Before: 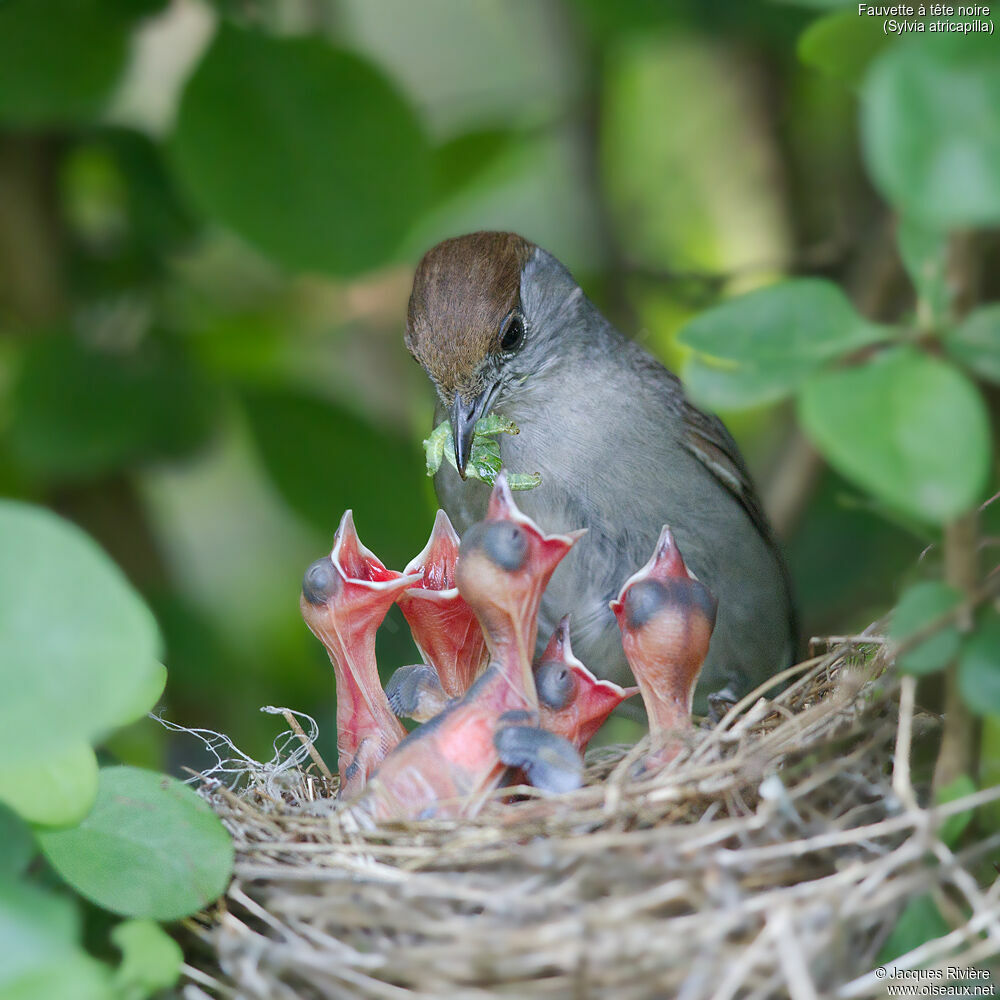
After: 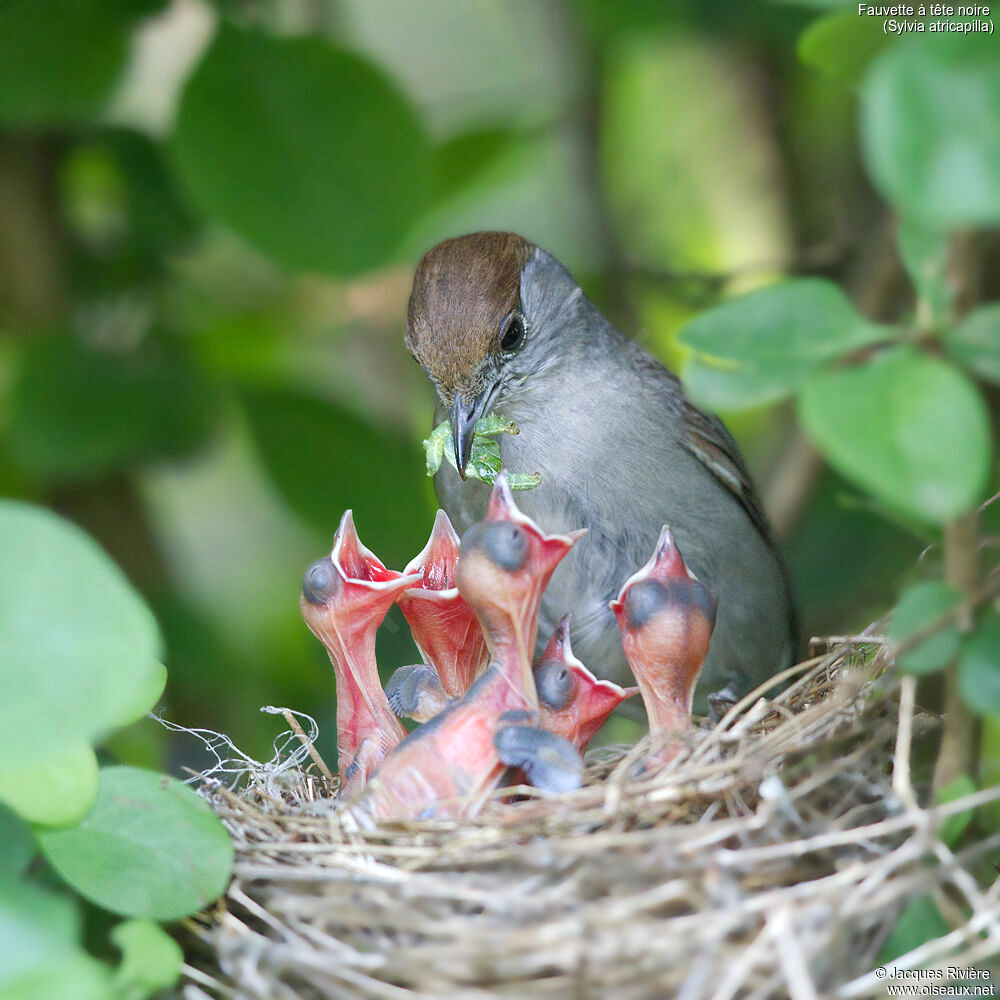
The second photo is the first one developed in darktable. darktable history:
exposure: black level correction 0, exposure 0.3 EV, compensate highlight preservation false
tone equalizer: mask exposure compensation -0.512 EV
